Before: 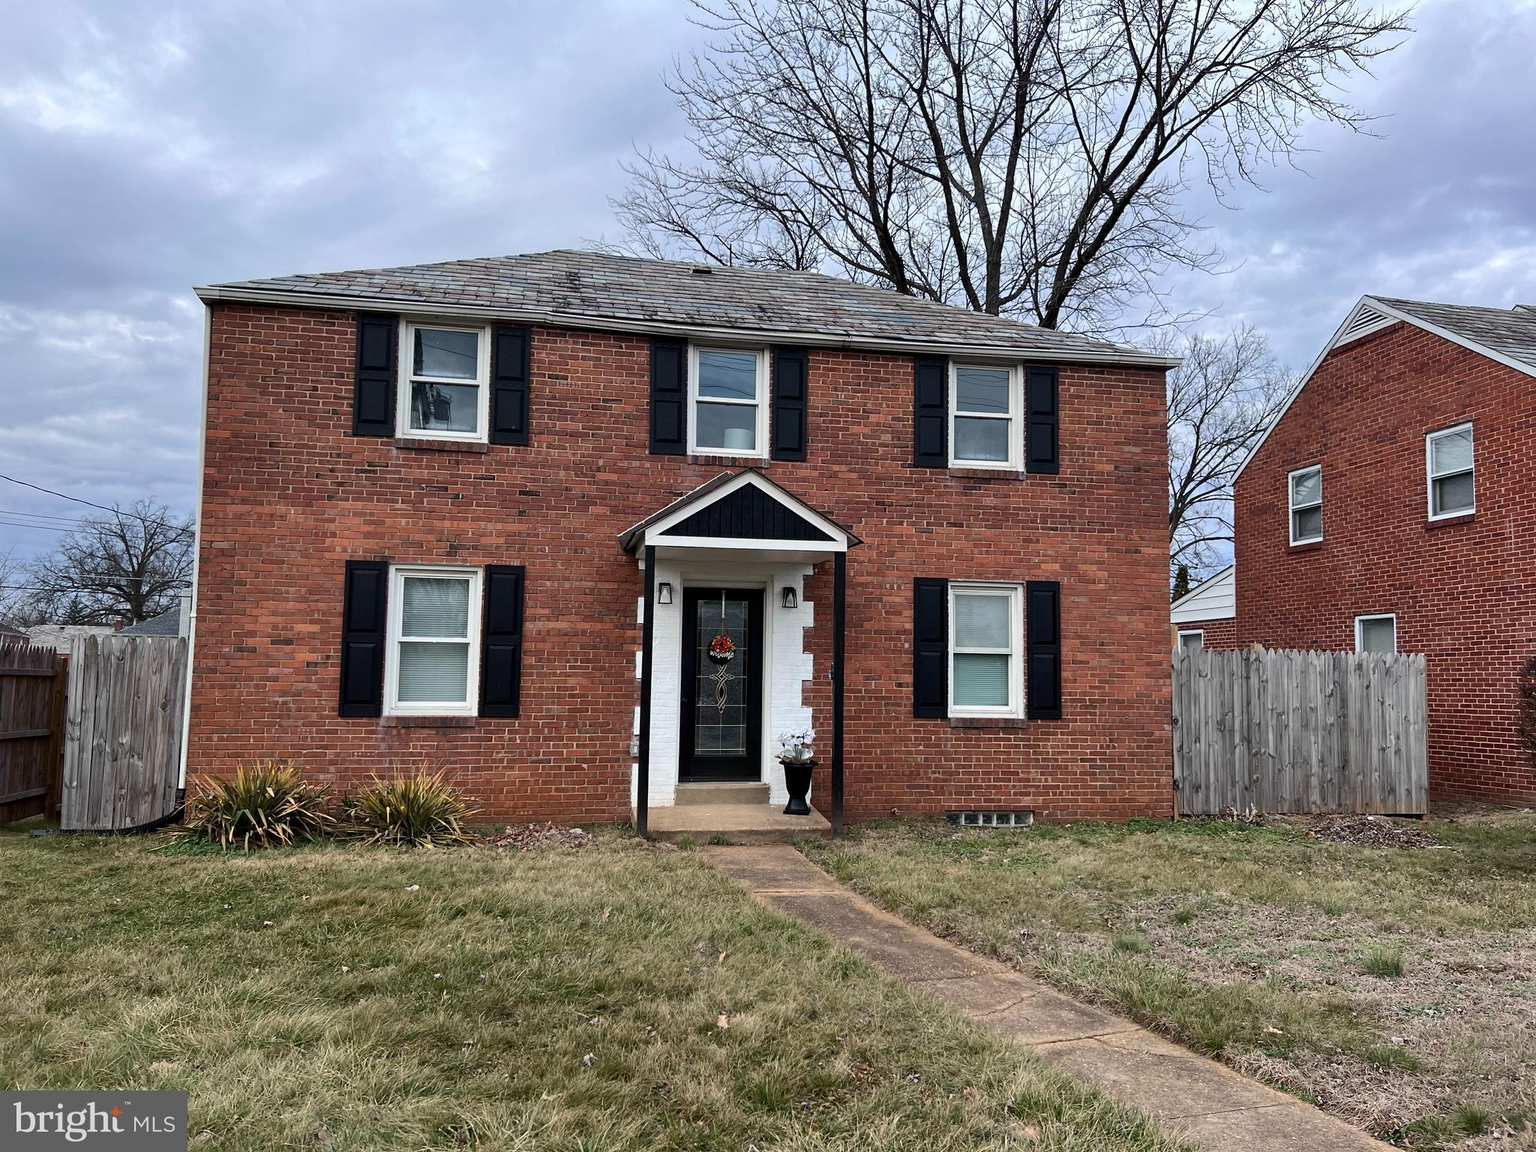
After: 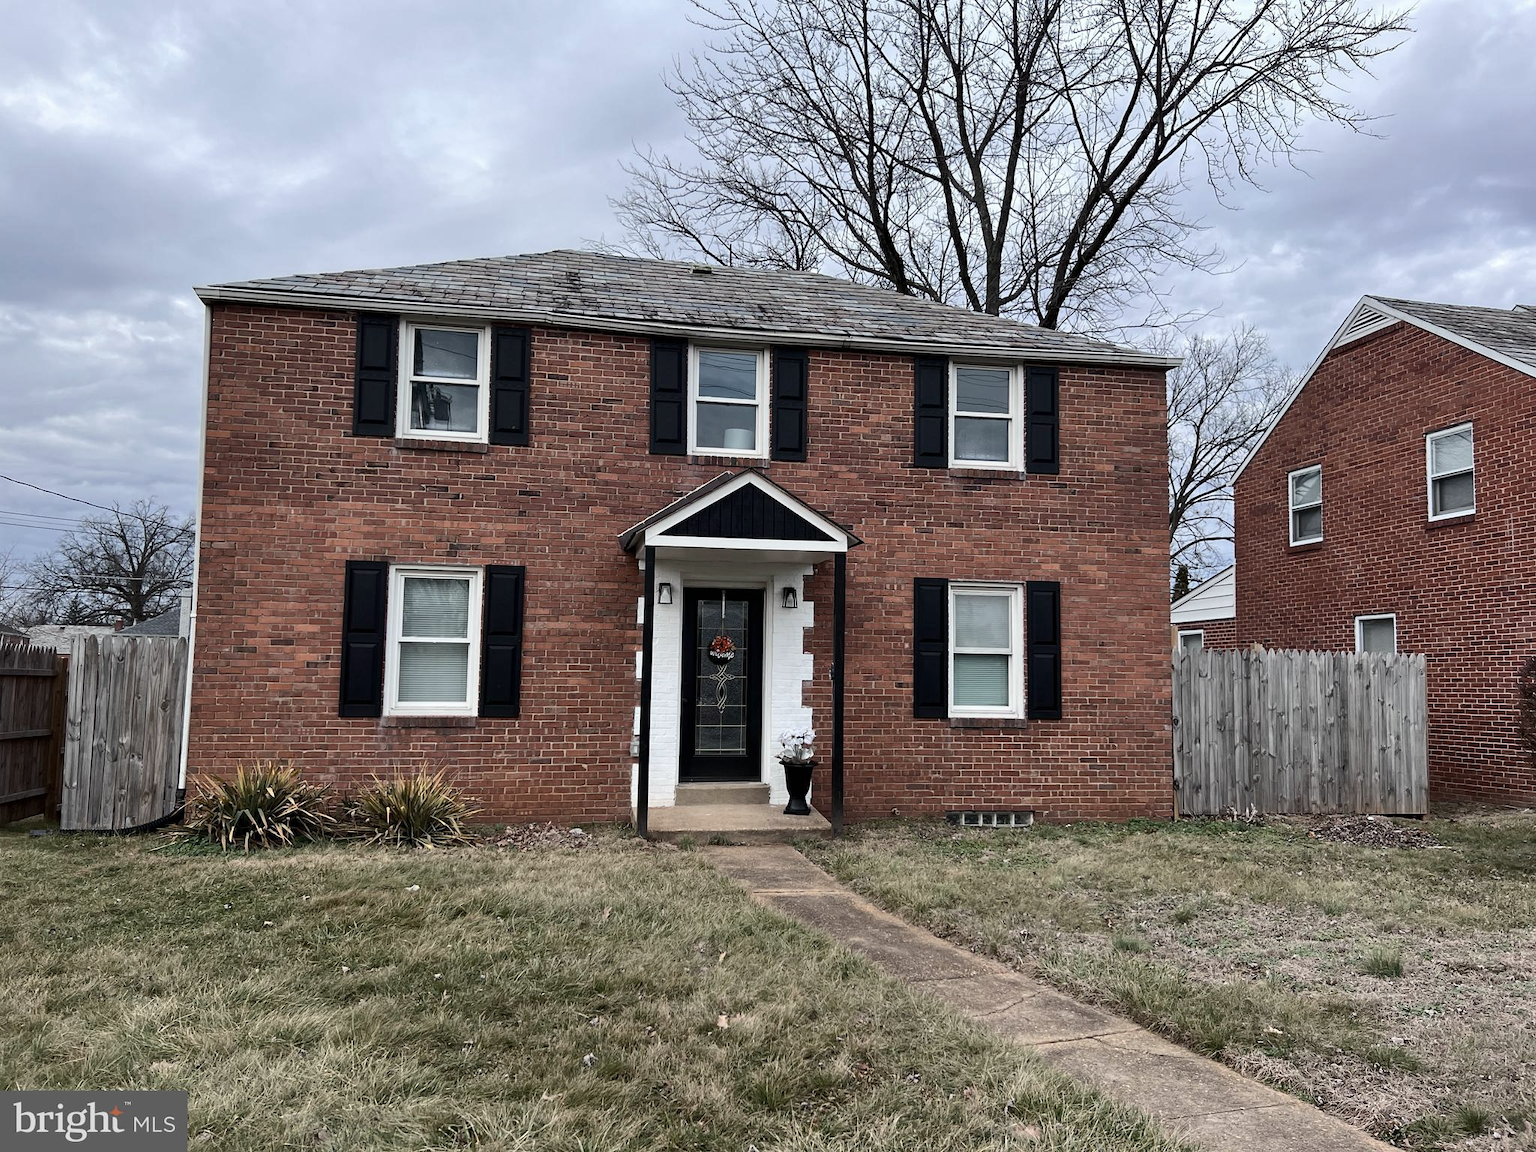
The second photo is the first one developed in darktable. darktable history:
contrast brightness saturation: contrast 0.097, saturation -0.286
exposure: compensate highlight preservation false
